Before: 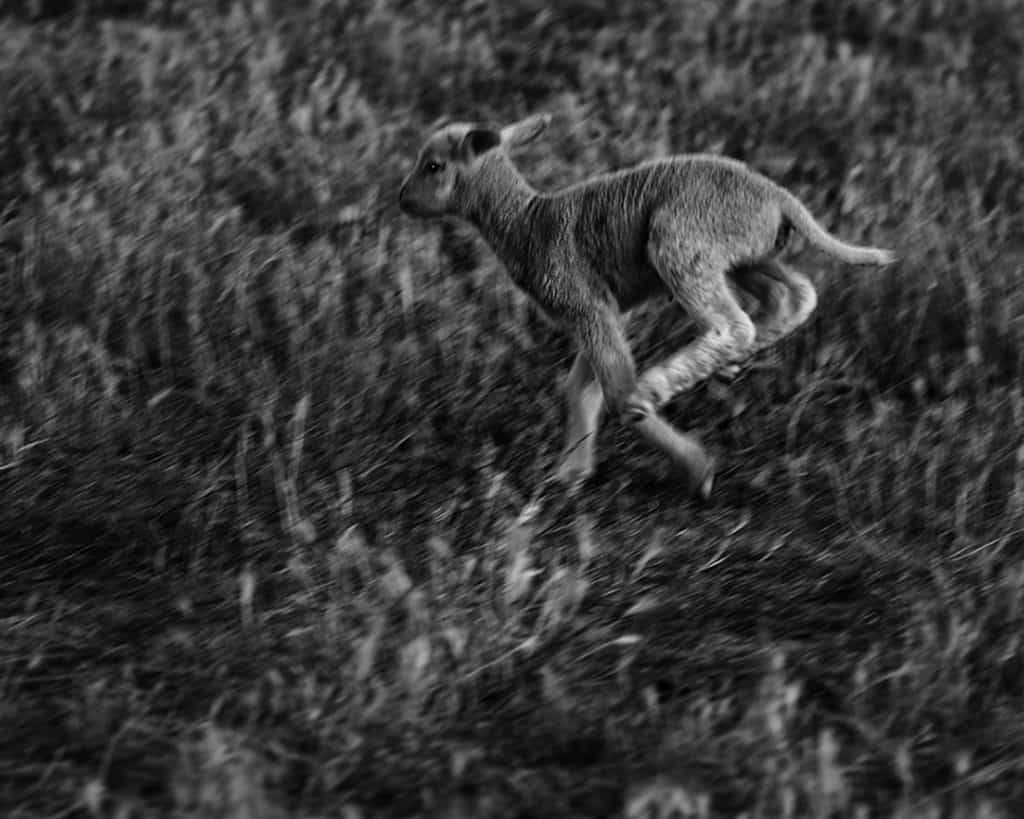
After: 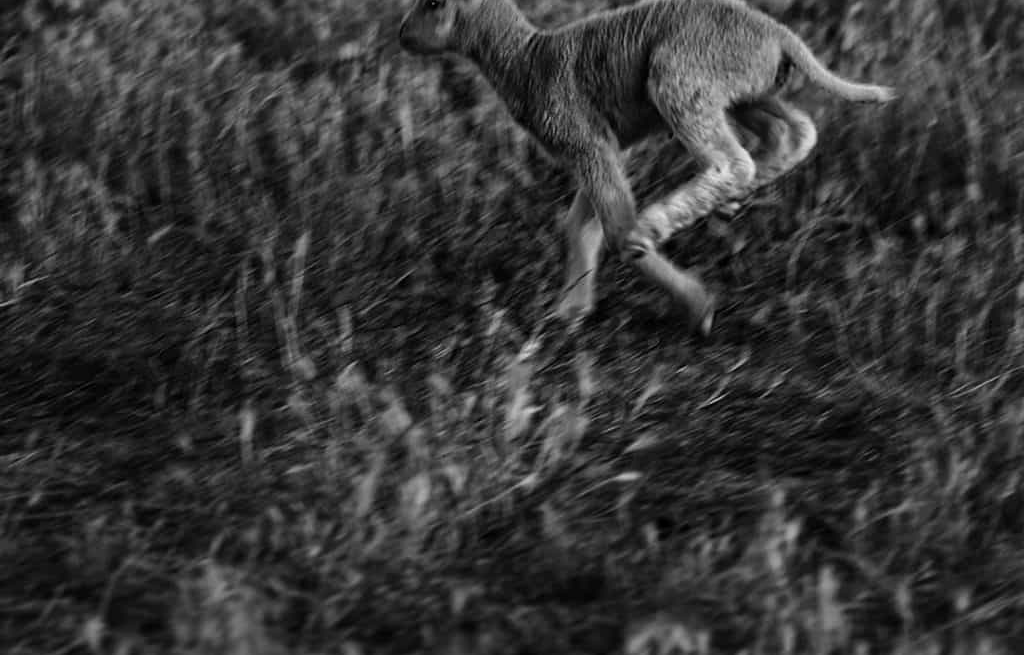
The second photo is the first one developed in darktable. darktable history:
crop and rotate: top 19.998%
